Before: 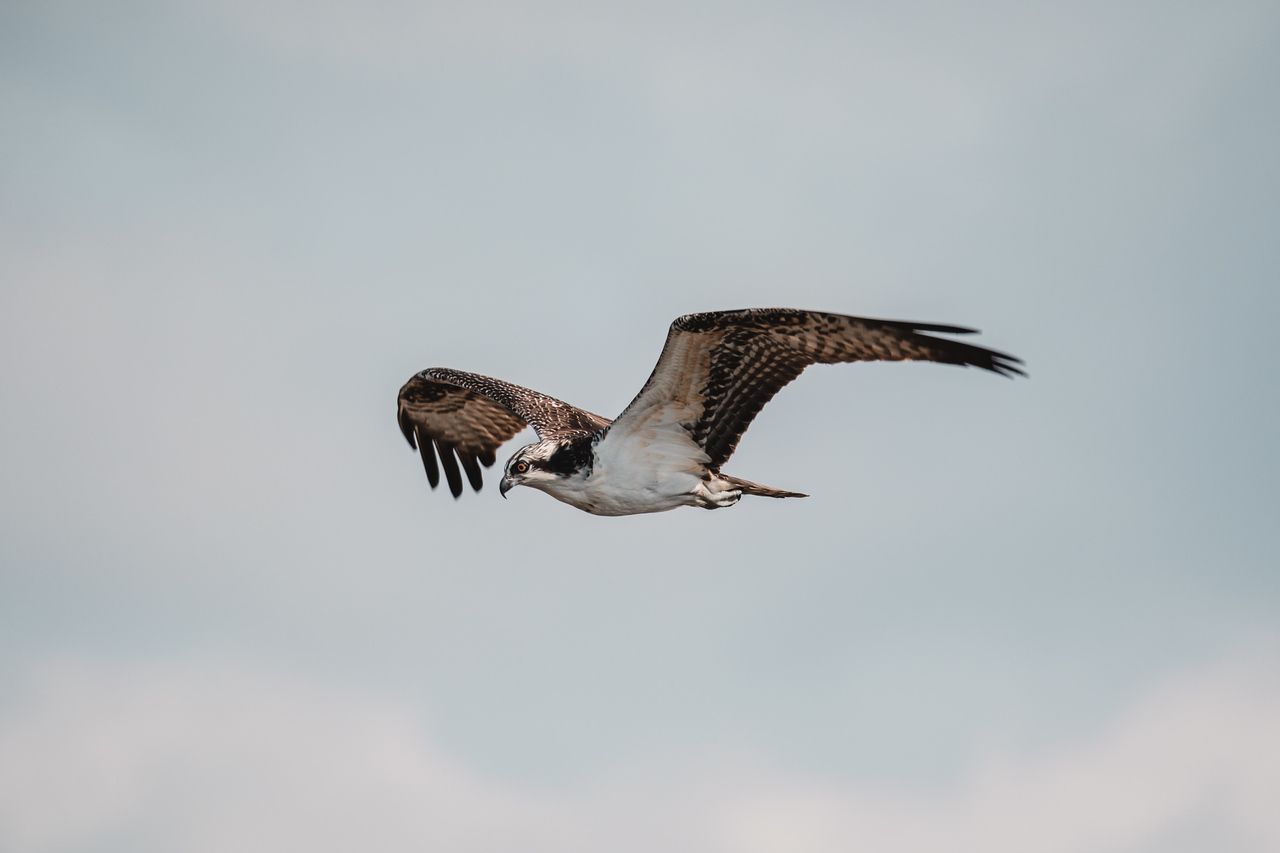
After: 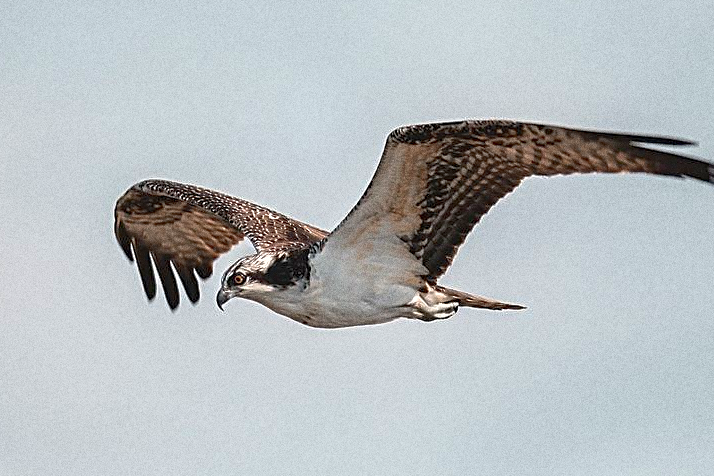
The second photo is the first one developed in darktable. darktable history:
grain: coarseness 0.09 ISO, strength 40%
shadows and highlights: on, module defaults
sharpen: on, module defaults
exposure: black level correction 0.001, exposure 0.5 EV, compensate exposure bias true, compensate highlight preservation false
crop and rotate: left 22.13%, top 22.054%, right 22.026%, bottom 22.102%
